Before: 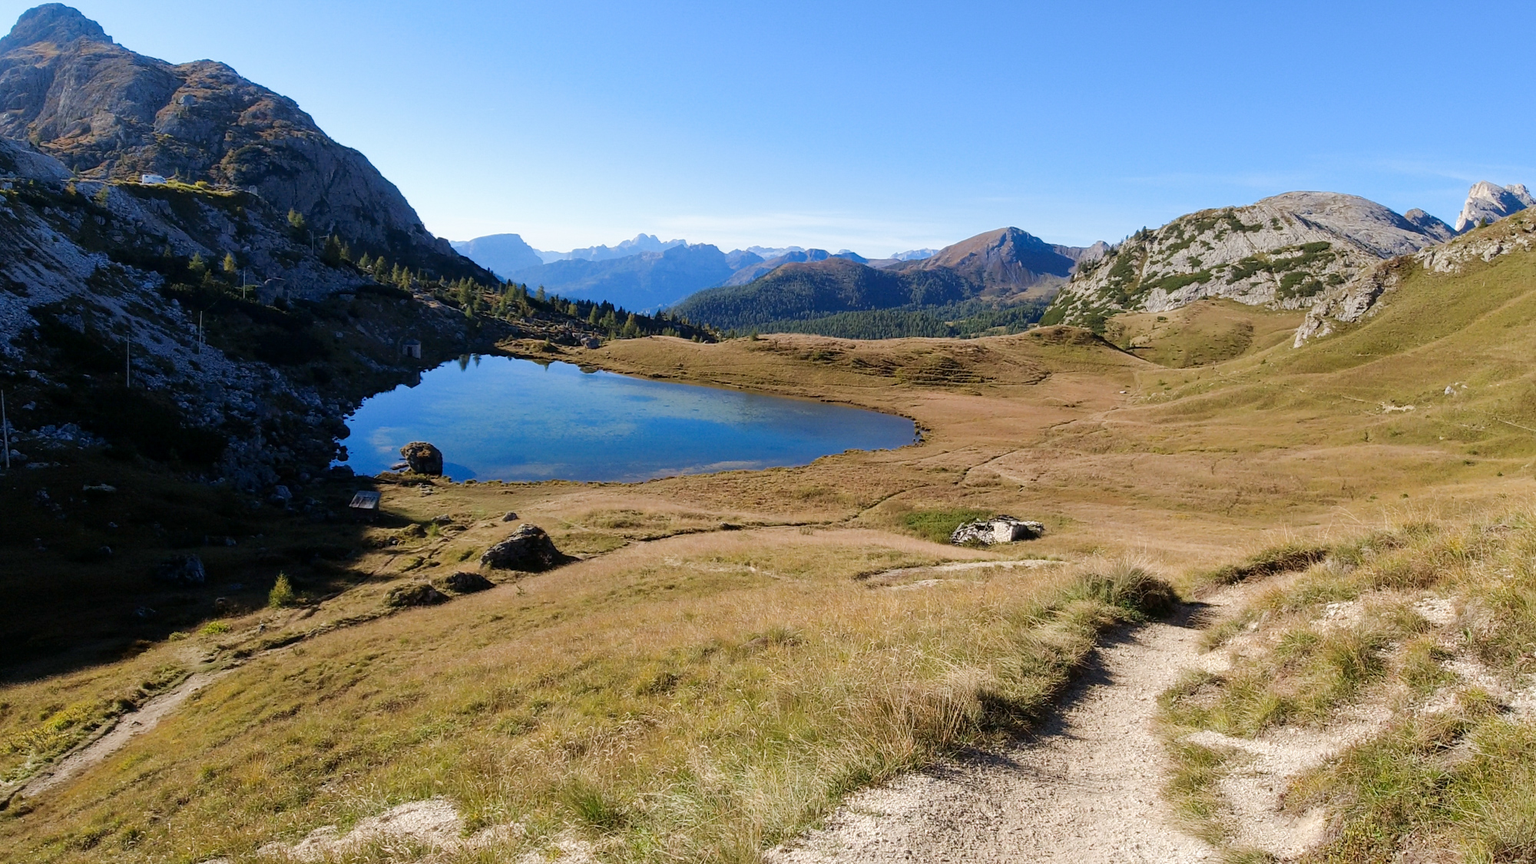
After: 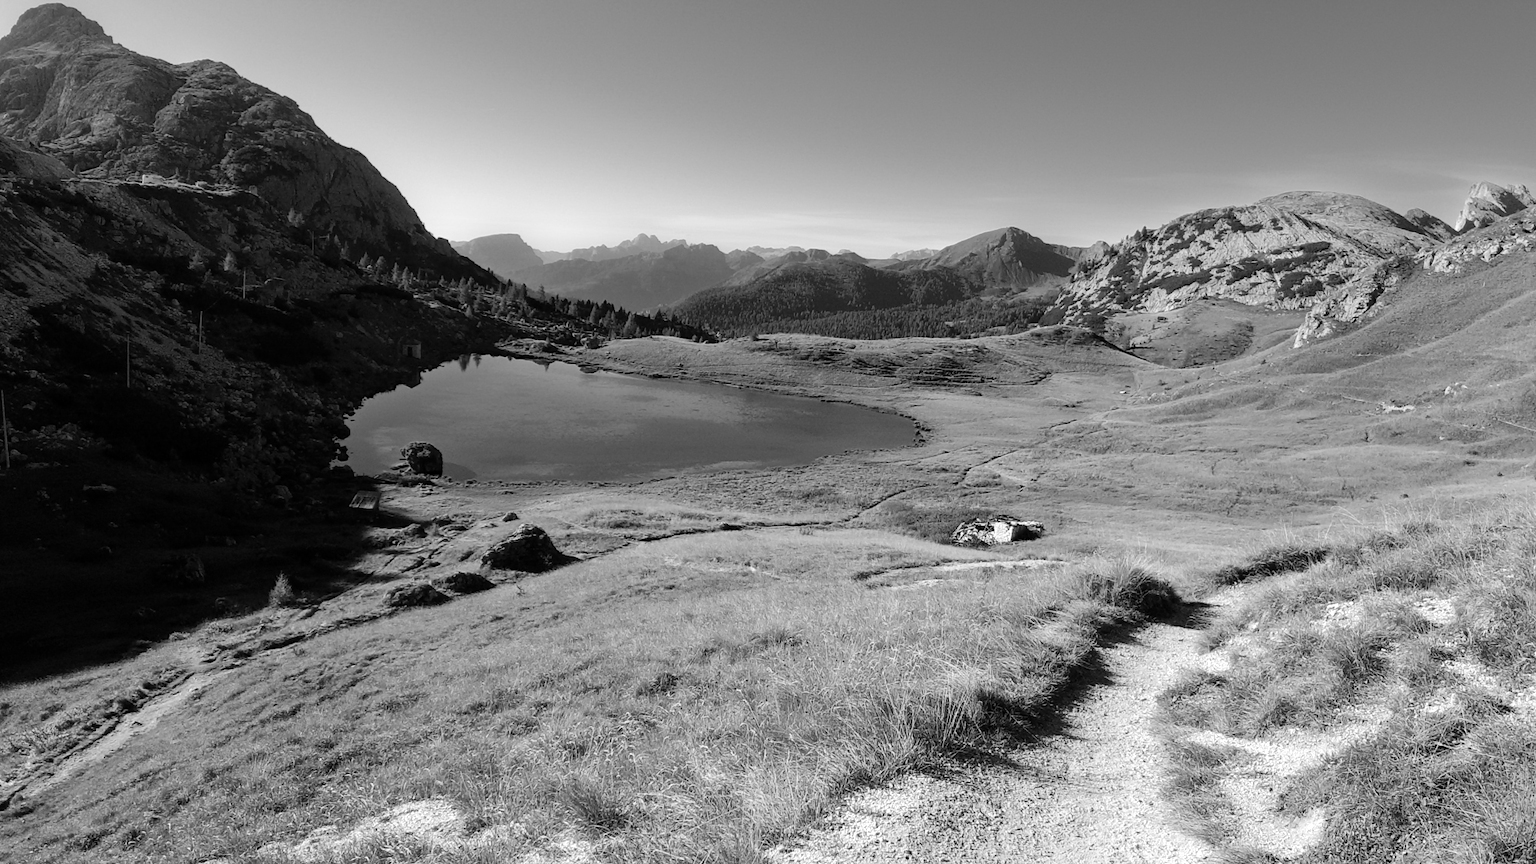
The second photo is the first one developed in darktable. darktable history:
tone equalizer: -8 EV -0.417 EV, -7 EV -0.389 EV, -6 EV -0.333 EV, -5 EV -0.222 EV, -3 EV 0.222 EV, -2 EV 0.333 EV, -1 EV 0.389 EV, +0 EV 0.417 EV, edges refinement/feathering 500, mask exposure compensation -1.57 EV, preserve details no
monochrome: a 26.22, b 42.67, size 0.8
